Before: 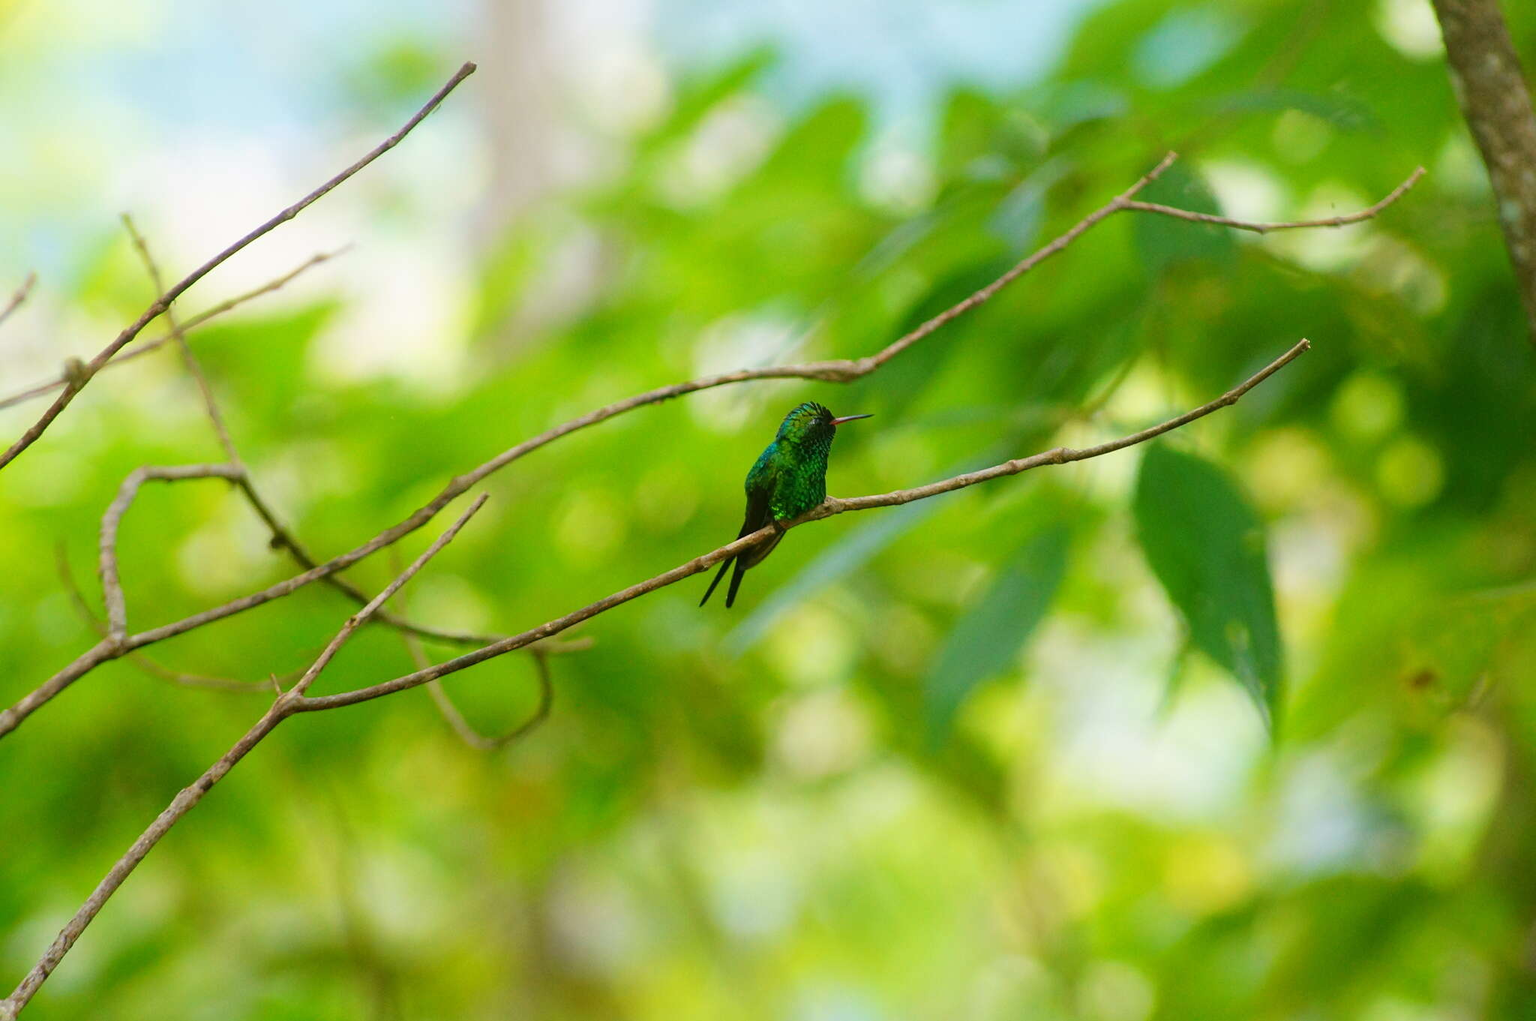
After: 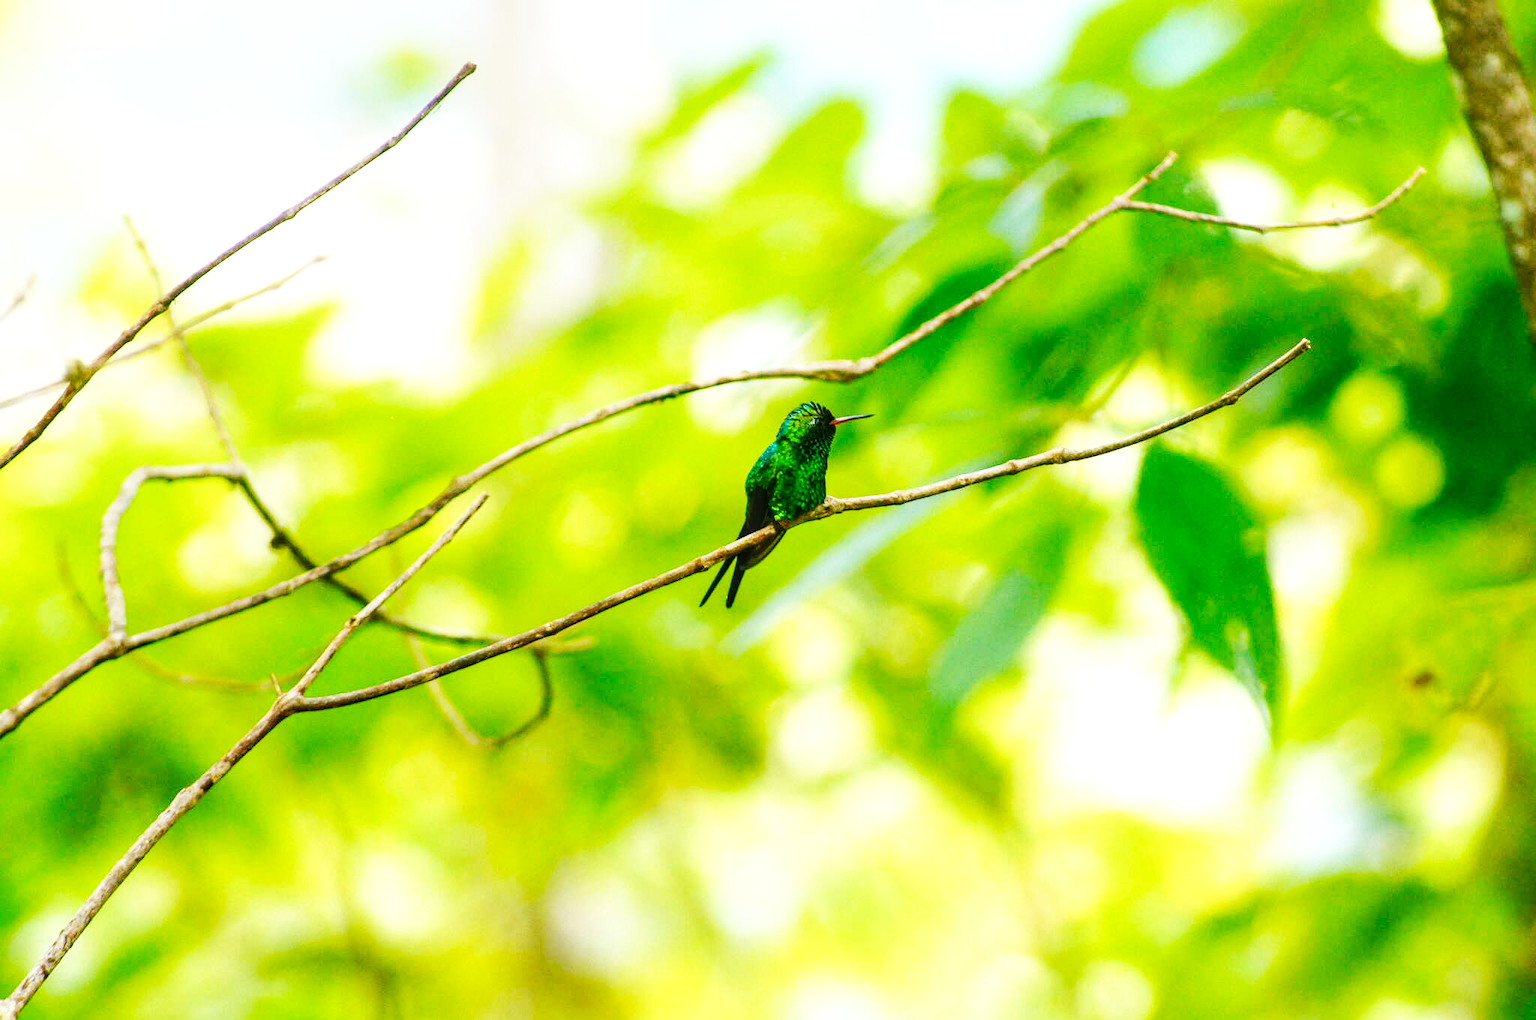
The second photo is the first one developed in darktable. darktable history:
base curve: curves: ch0 [(0, 0) (0.007, 0.004) (0.027, 0.03) (0.046, 0.07) (0.207, 0.54) (0.442, 0.872) (0.673, 0.972) (1, 1)], preserve colors none
local contrast: detail 130%
